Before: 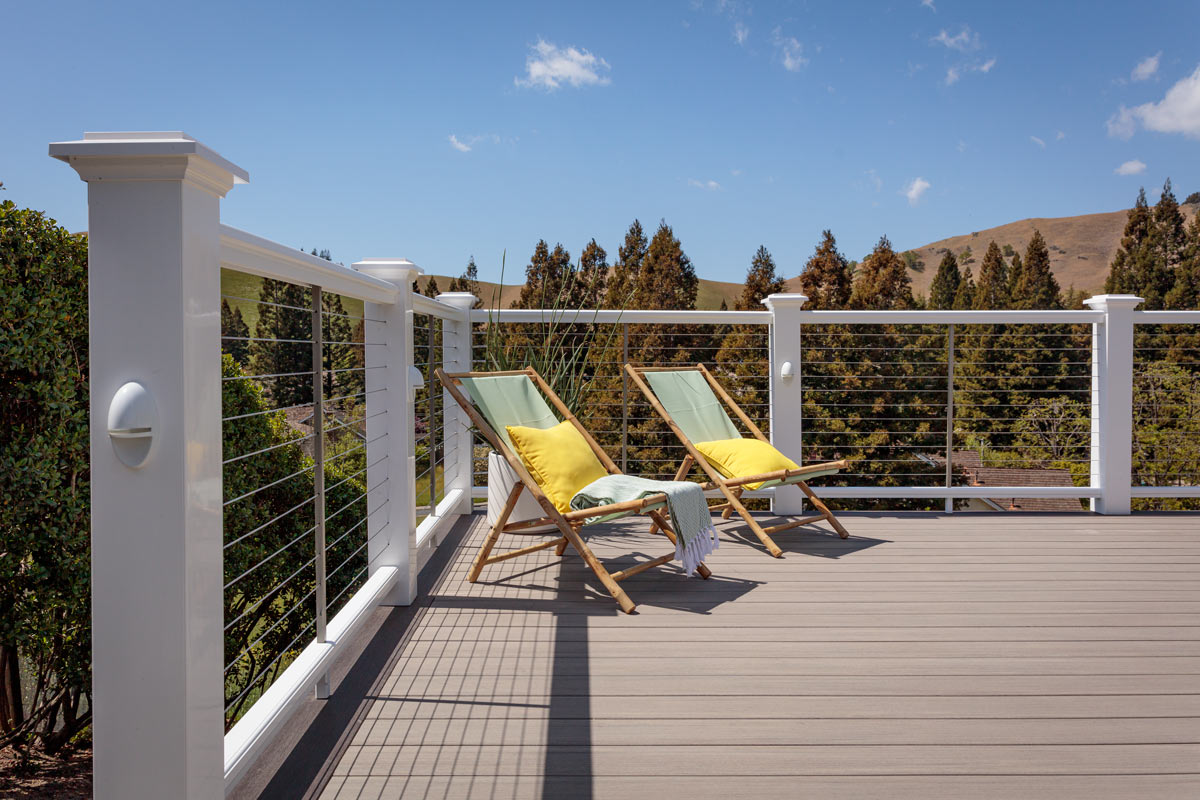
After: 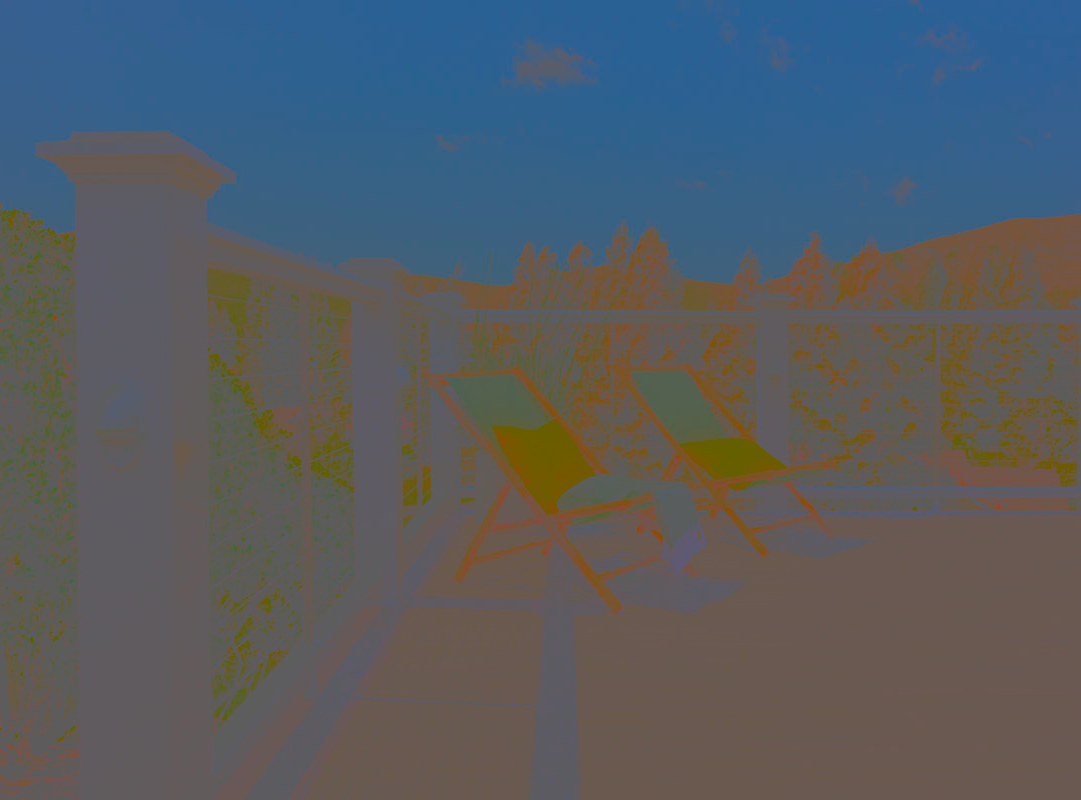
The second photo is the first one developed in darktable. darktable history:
exposure: exposure -2.002 EV, compensate highlight preservation false
local contrast: on, module defaults
crop and rotate: left 1.088%, right 8.807%
contrast brightness saturation: contrast -0.99, brightness -0.17, saturation 0.75
